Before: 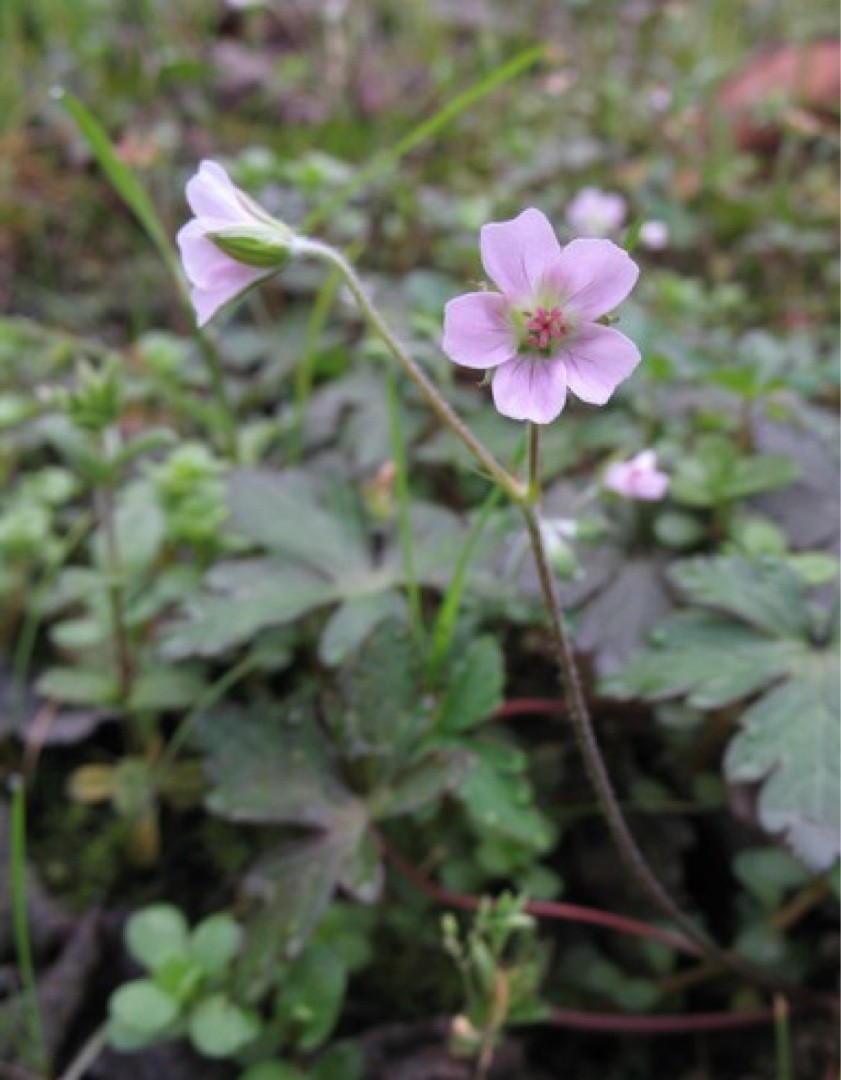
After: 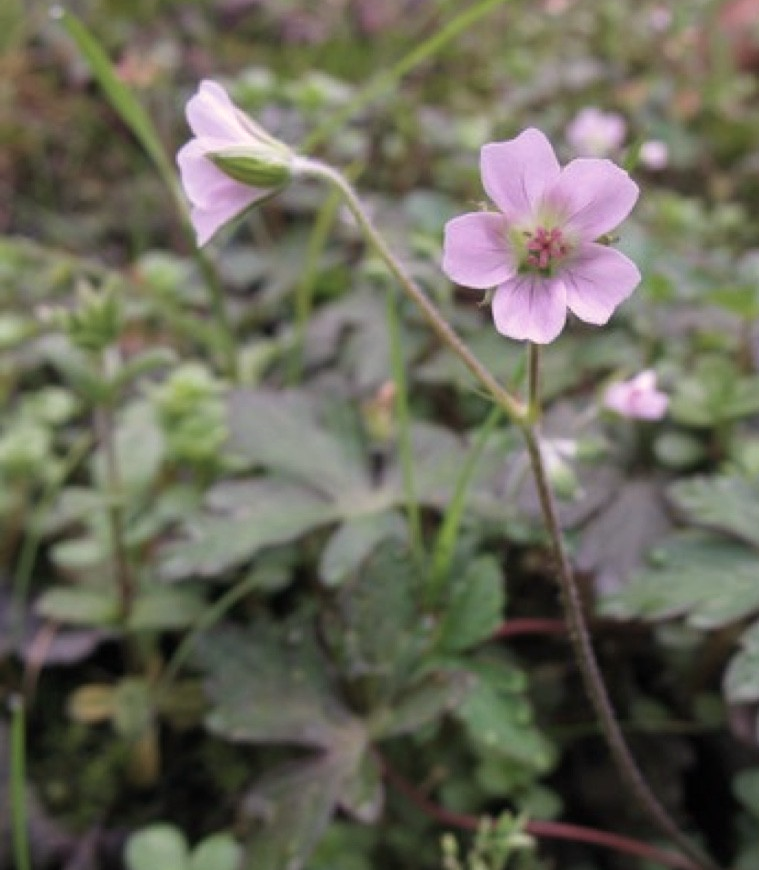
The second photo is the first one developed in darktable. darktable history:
crop: top 7.49%, right 9.717%, bottom 11.943%
velvia: on, module defaults
color correction: highlights a* 5.59, highlights b* 5.24, saturation 0.68
